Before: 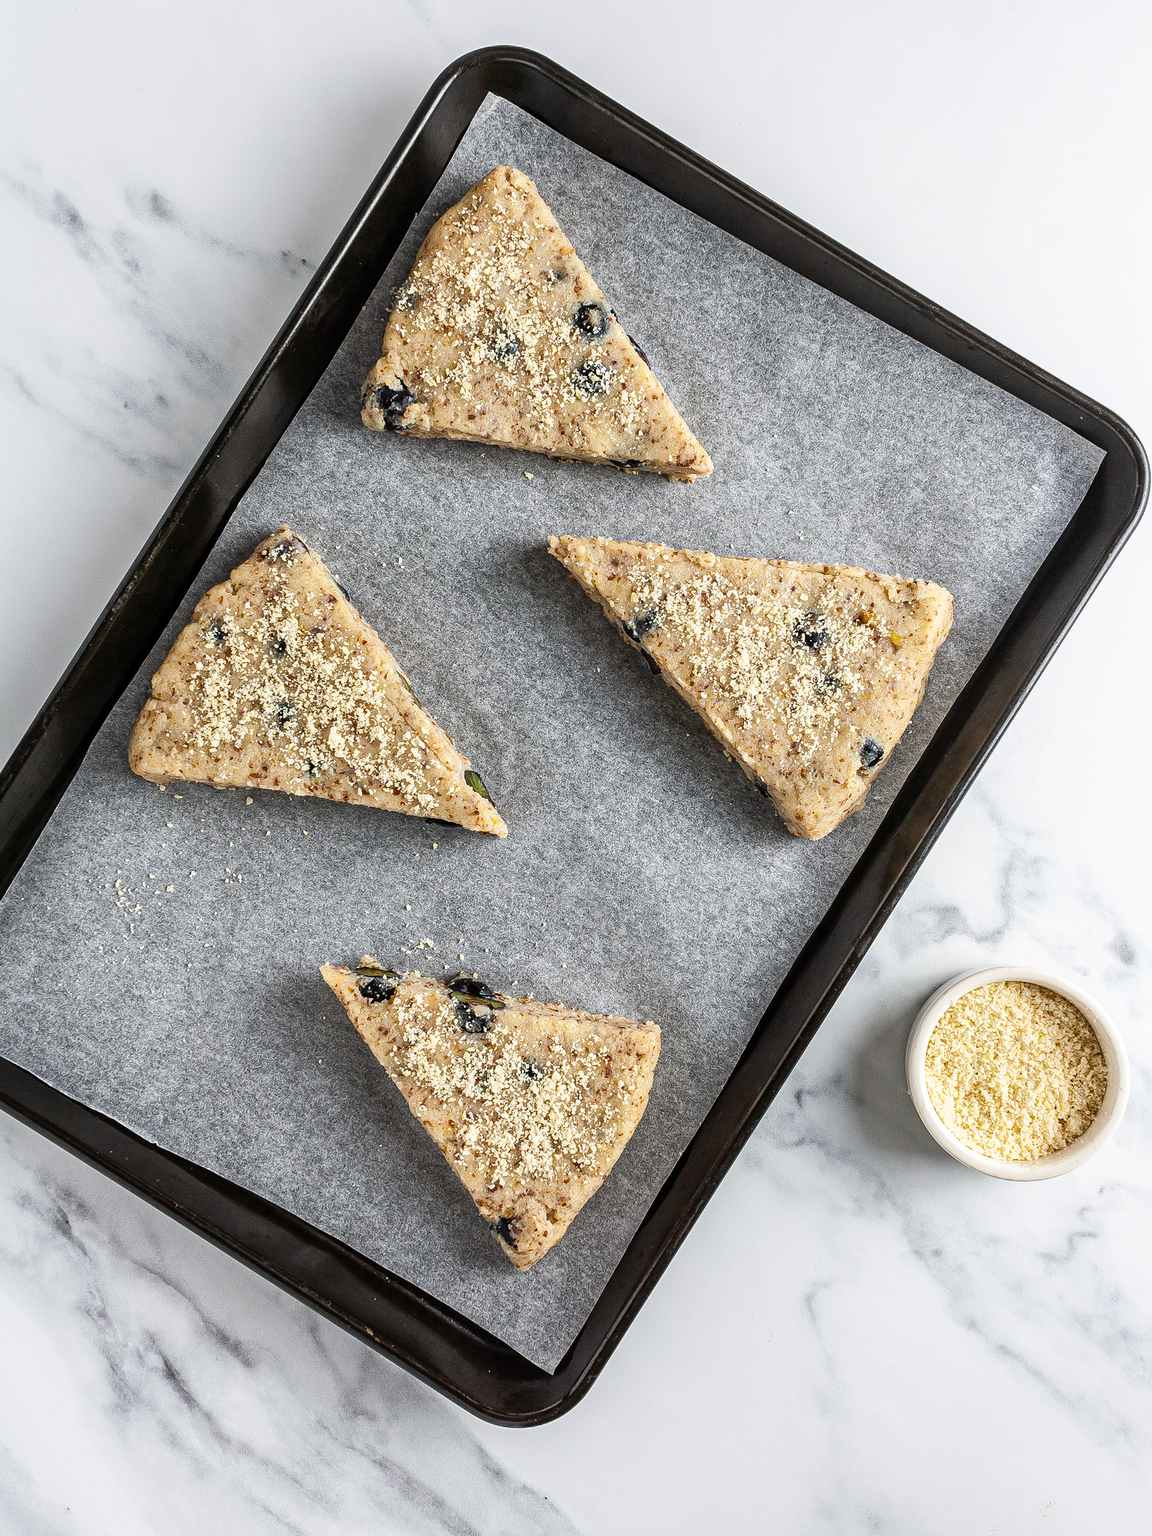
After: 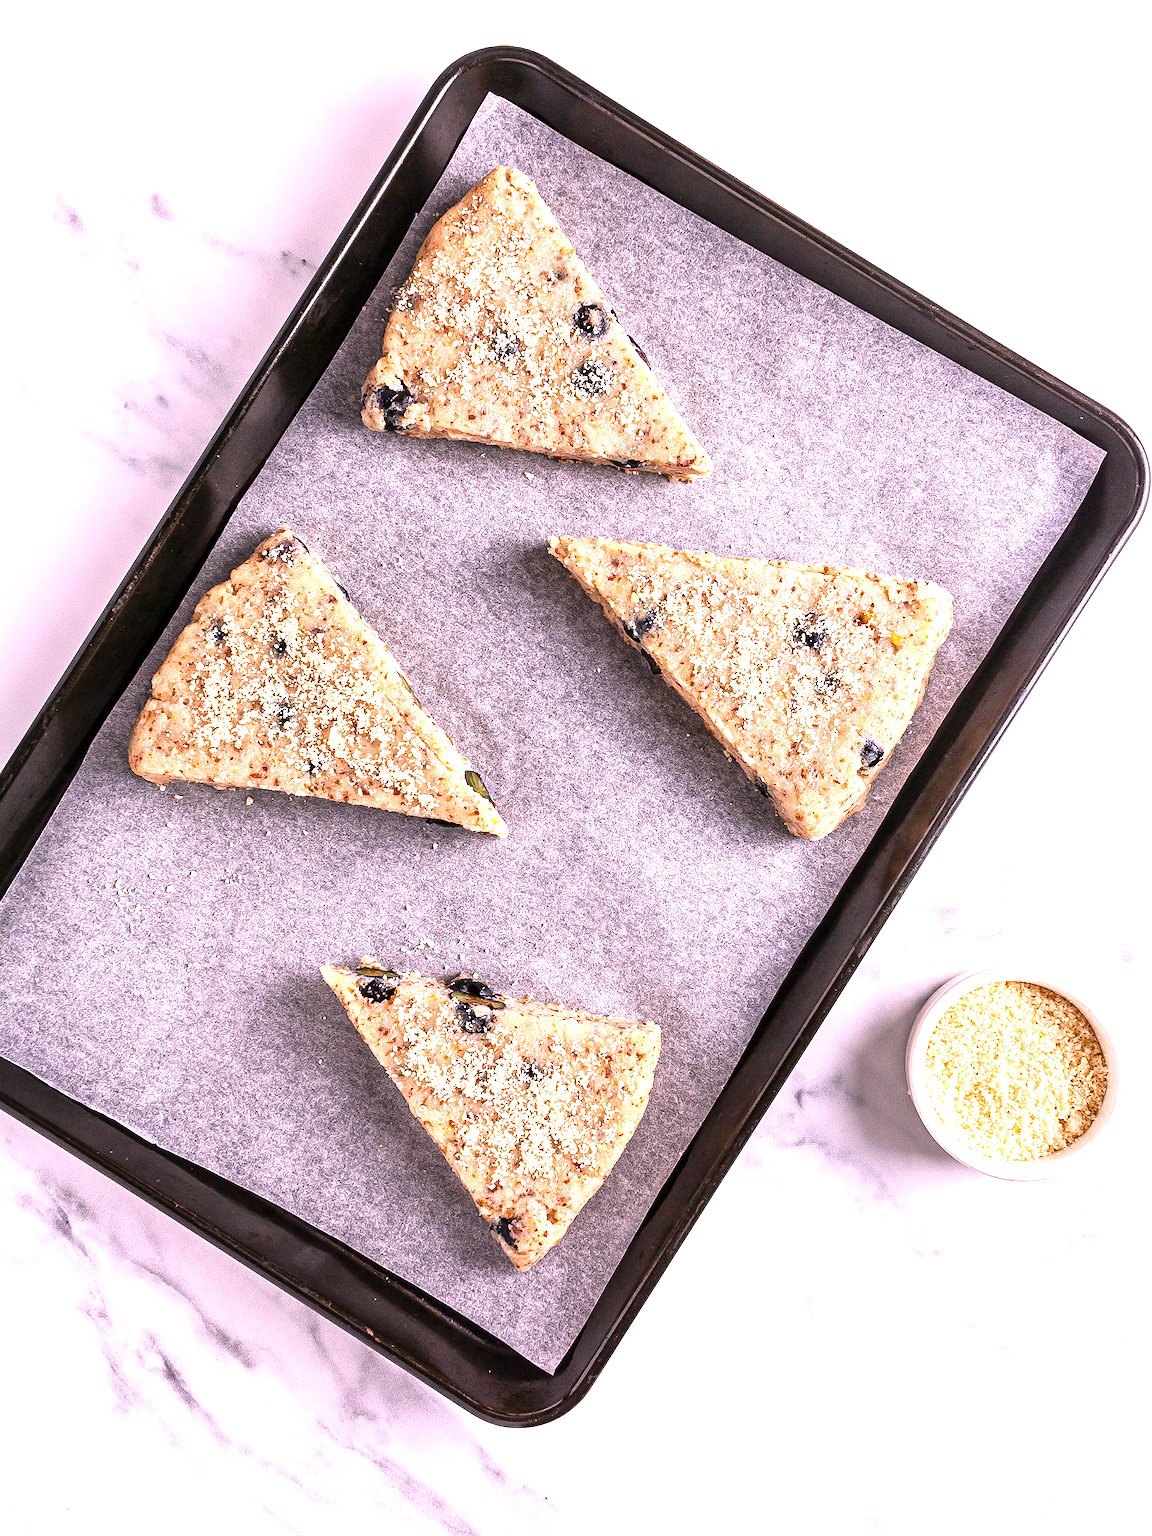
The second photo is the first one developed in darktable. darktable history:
white balance: red 1.188, blue 1.11
exposure: exposure 0.722 EV, compensate highlight preservation false
